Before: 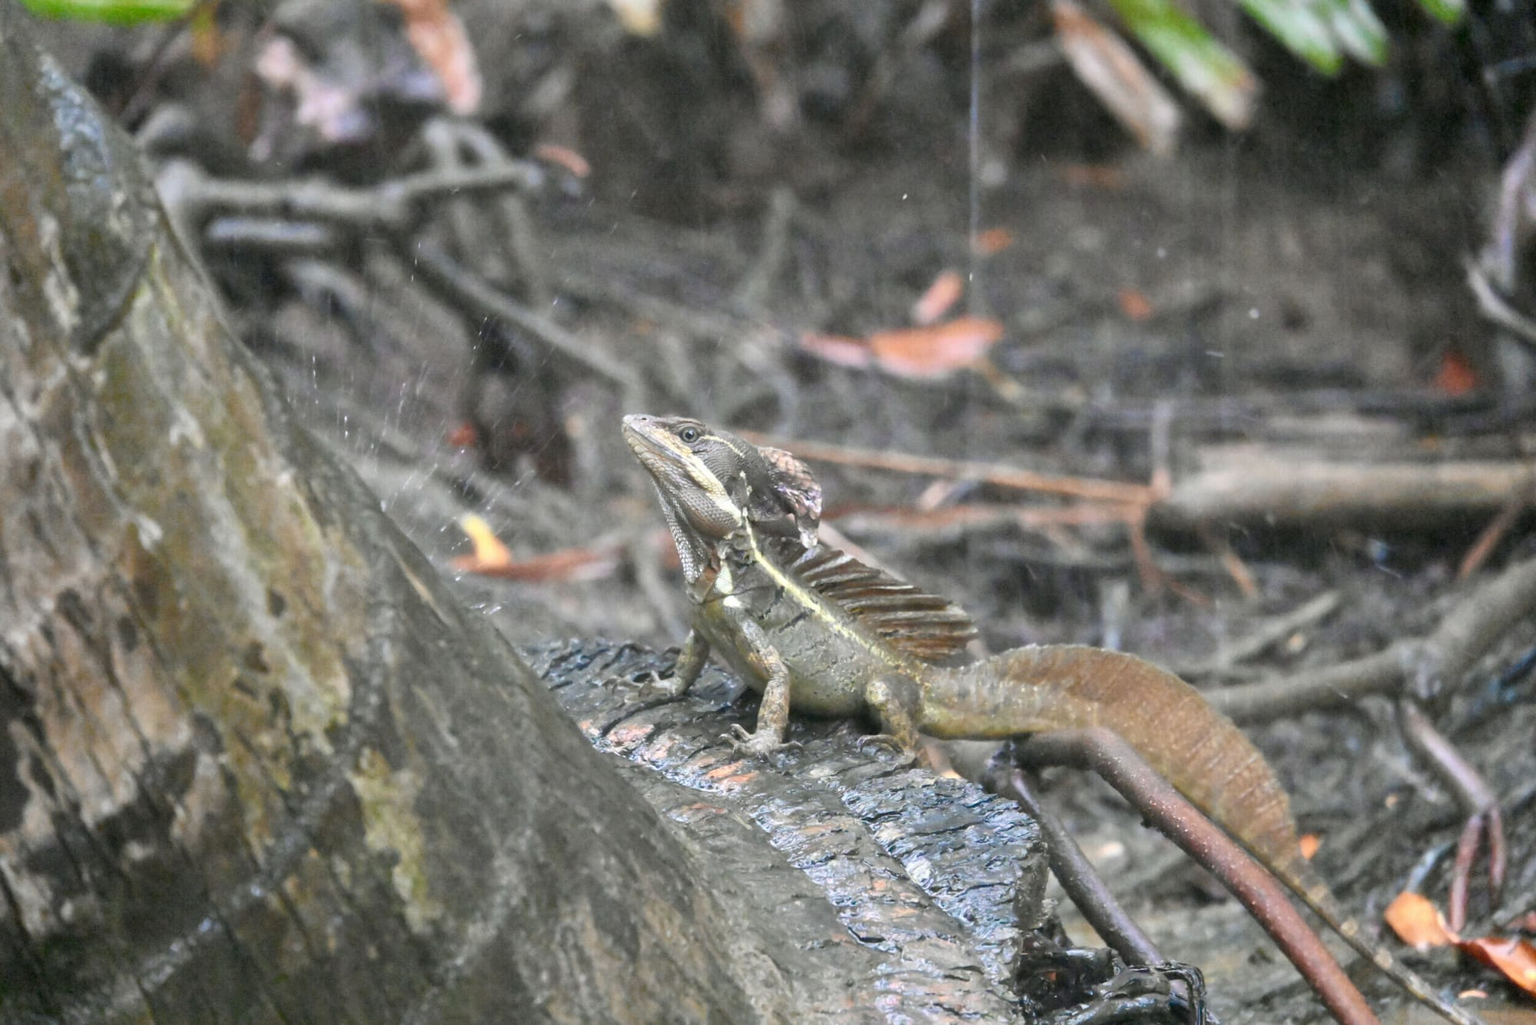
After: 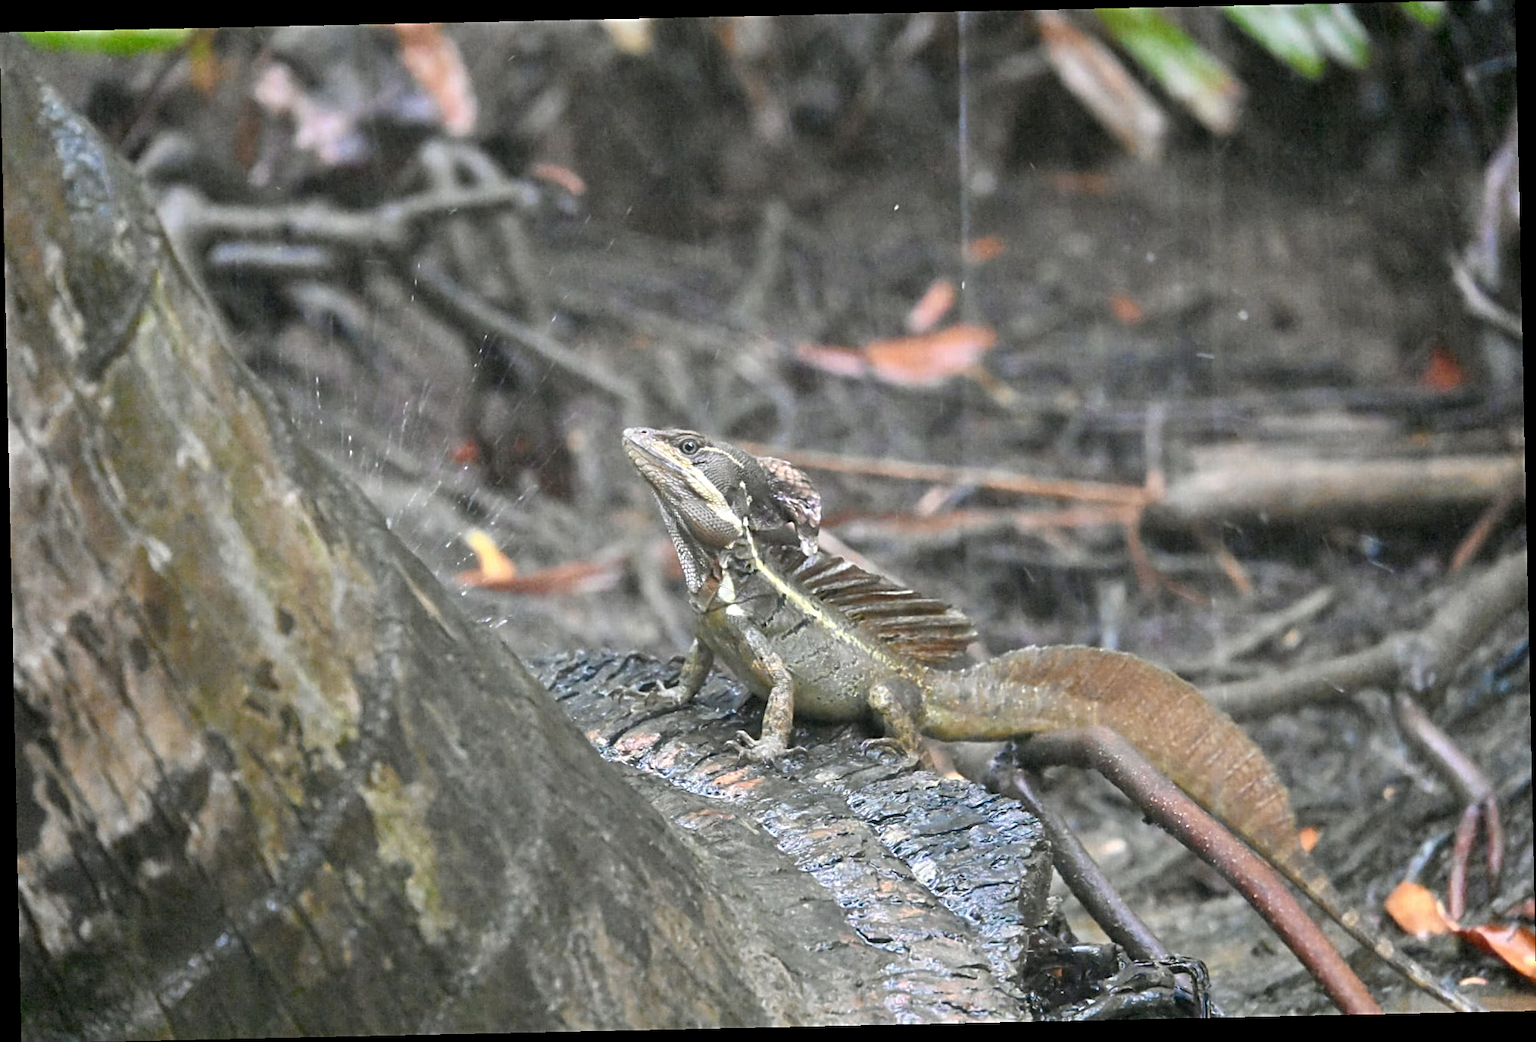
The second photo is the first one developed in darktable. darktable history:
rotate and perspective: rotation -1.24°, automatic cropping off
sharpen: radius 2.767
exposure: compensate highlight preservation false
tone equalizer: on, module defaults
